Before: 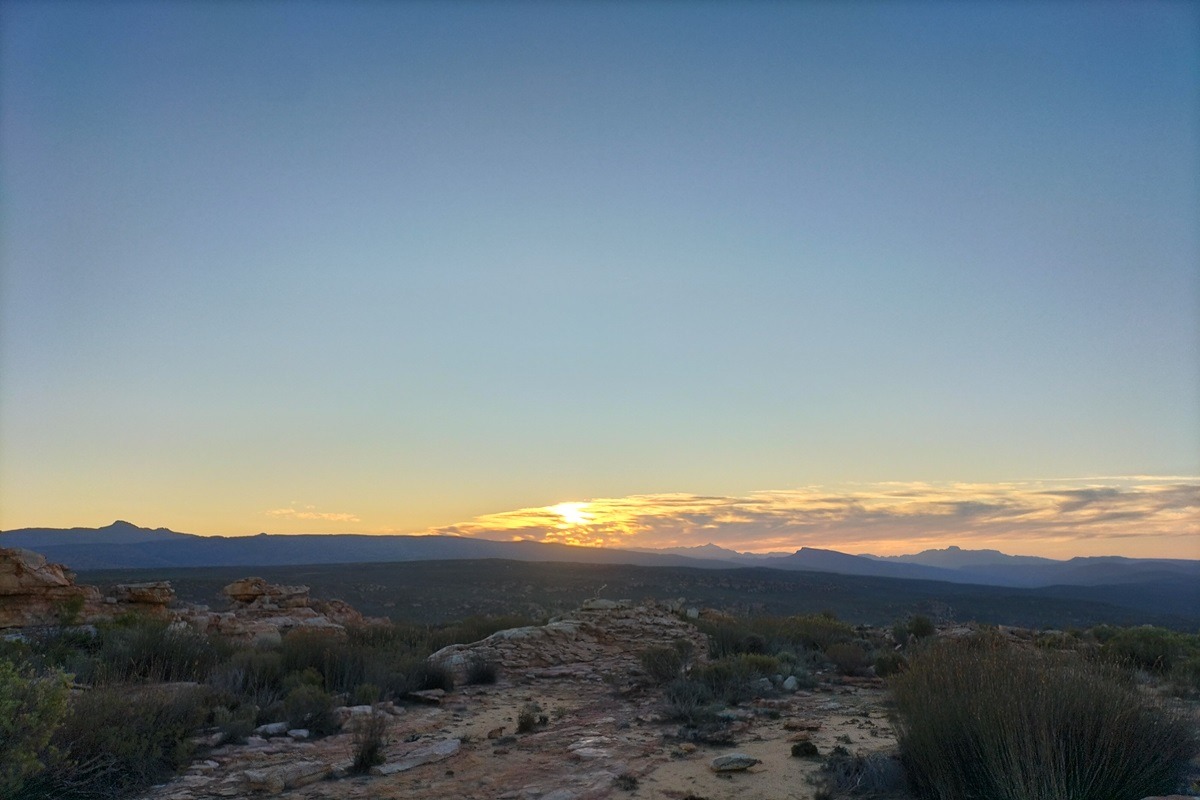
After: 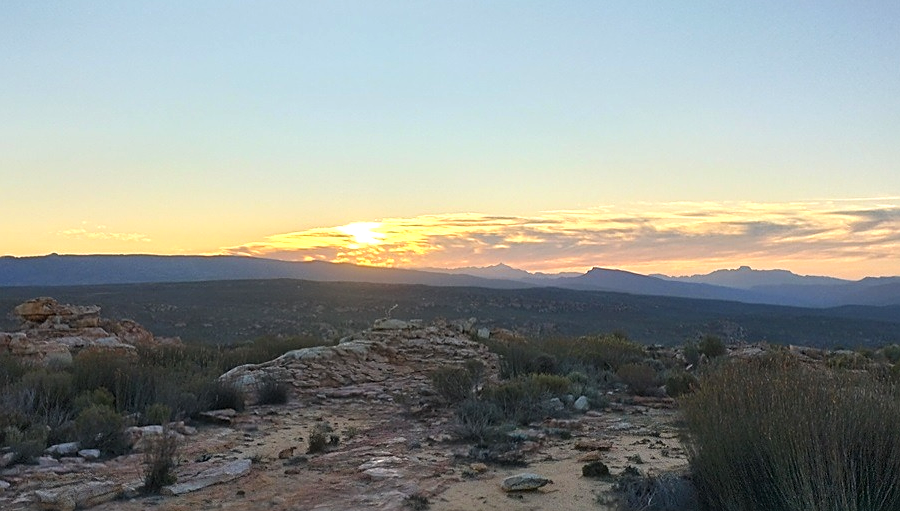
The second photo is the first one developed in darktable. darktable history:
exposure: black level correction -0.002, exposure 0.541 EV, compensate exposure bias true
sharpen: on, module defaults
crop and rotate: left 17.432%, top 35.122%, right 7.534%, bottom 0.968%
